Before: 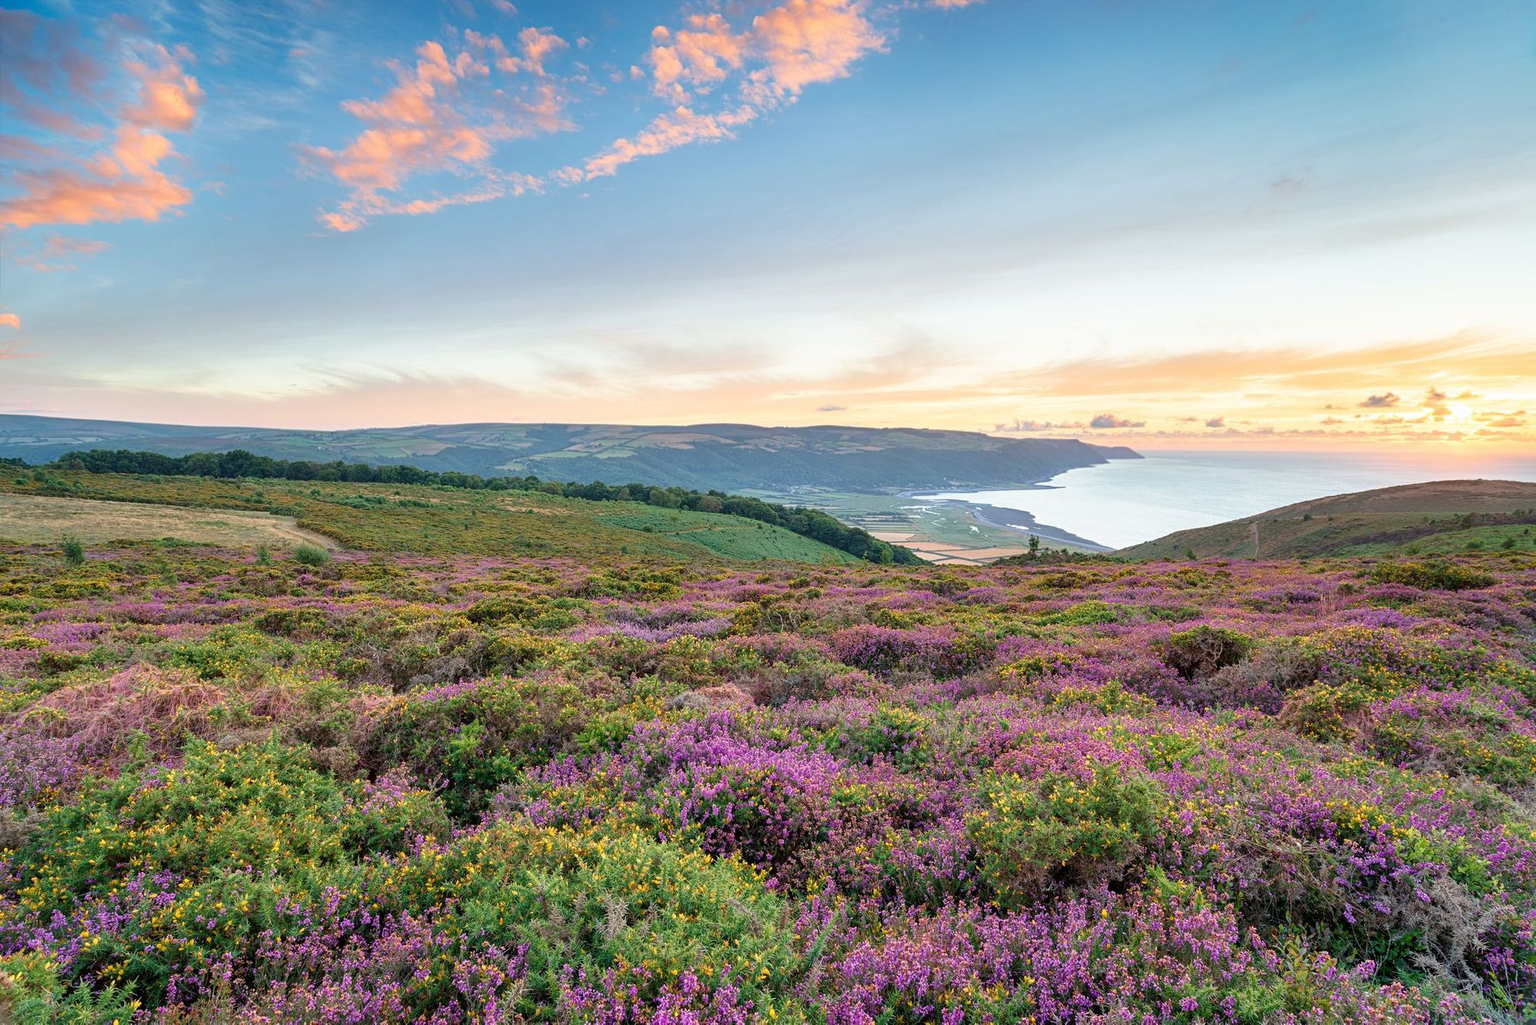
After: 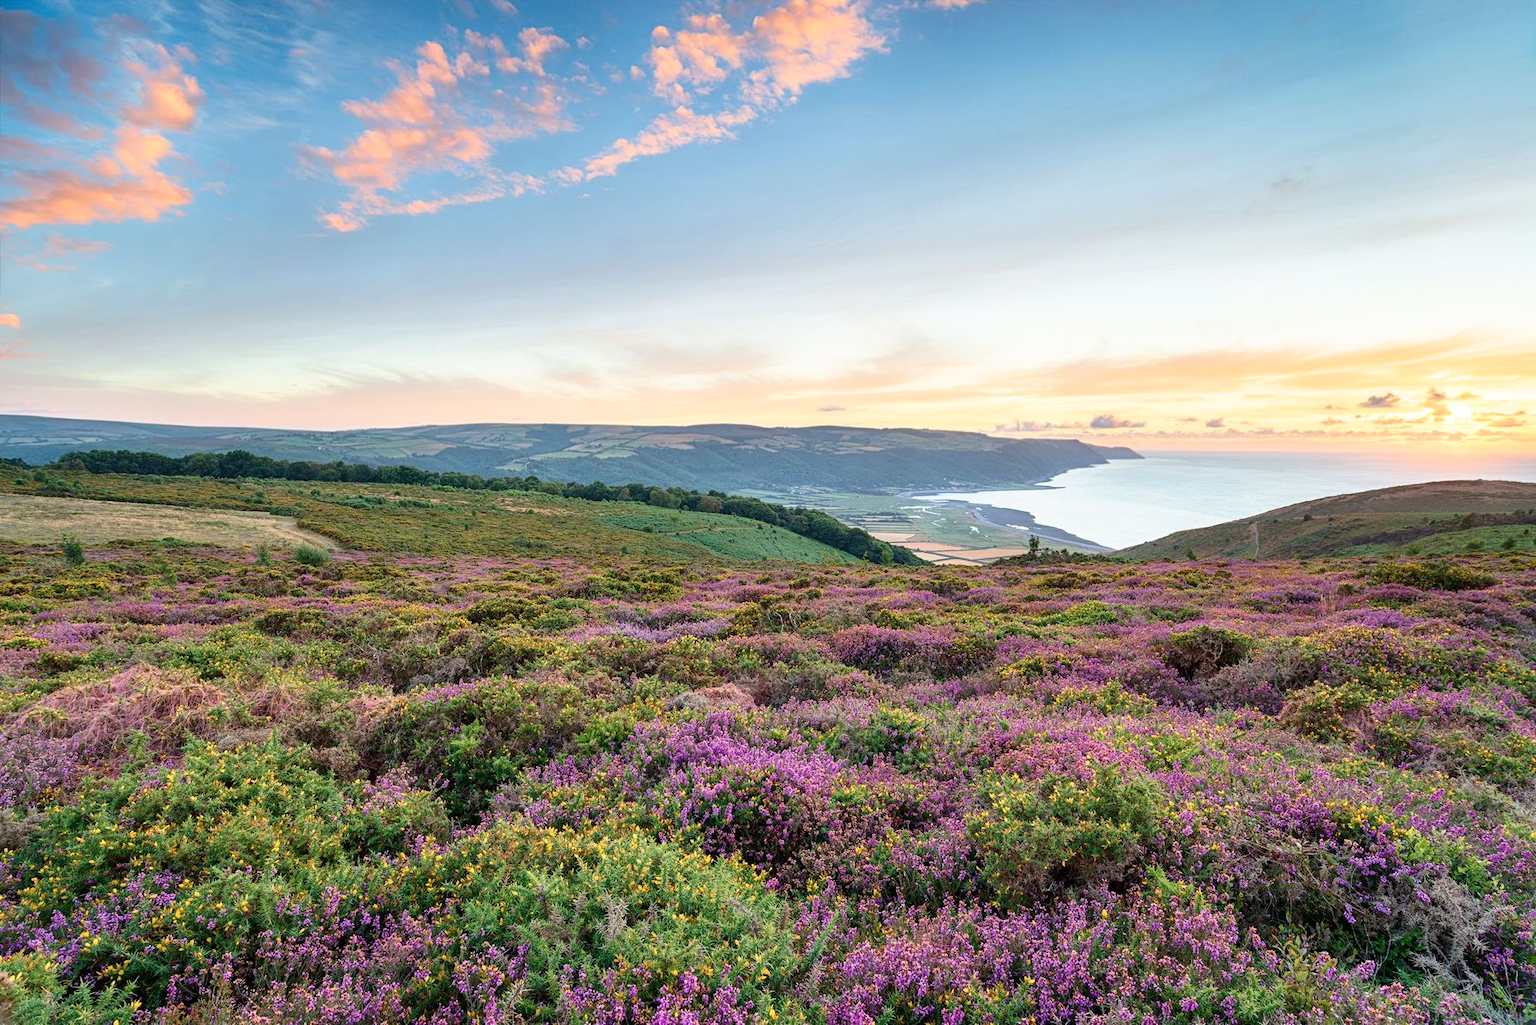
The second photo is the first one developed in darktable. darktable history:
contrast brightness saturation: contrast 0.143
color balance rgb: power › hue 75.3°, perceptual saturation grading › global saturation -0.848%, saturation formula JzAzBz (2021)
